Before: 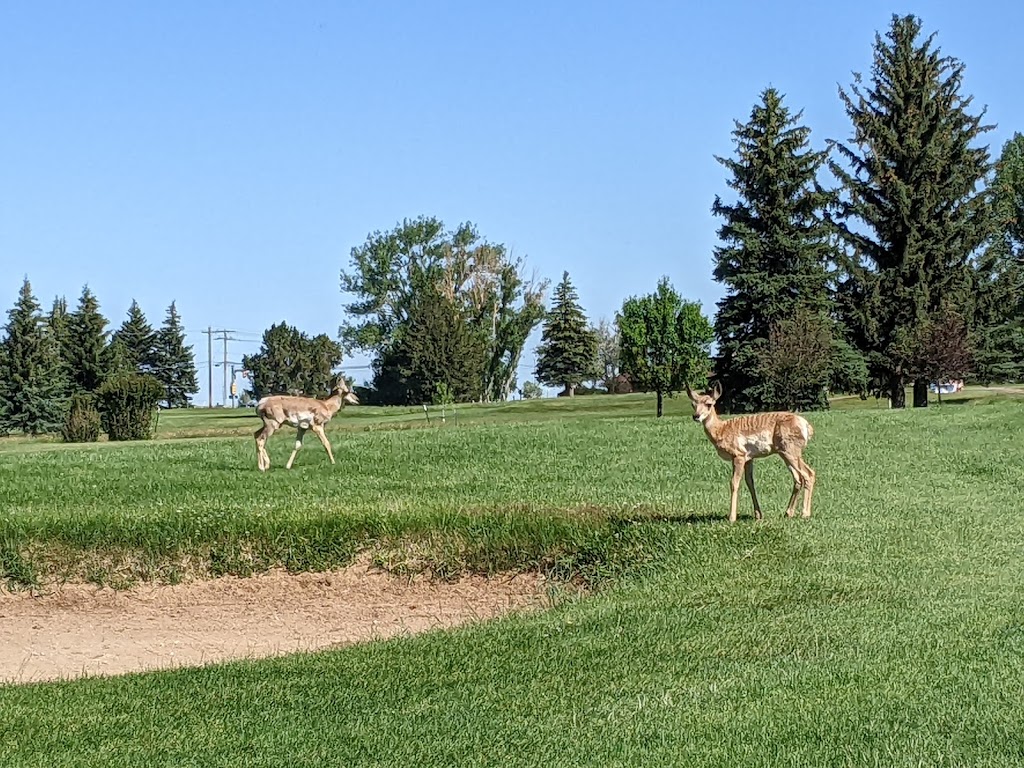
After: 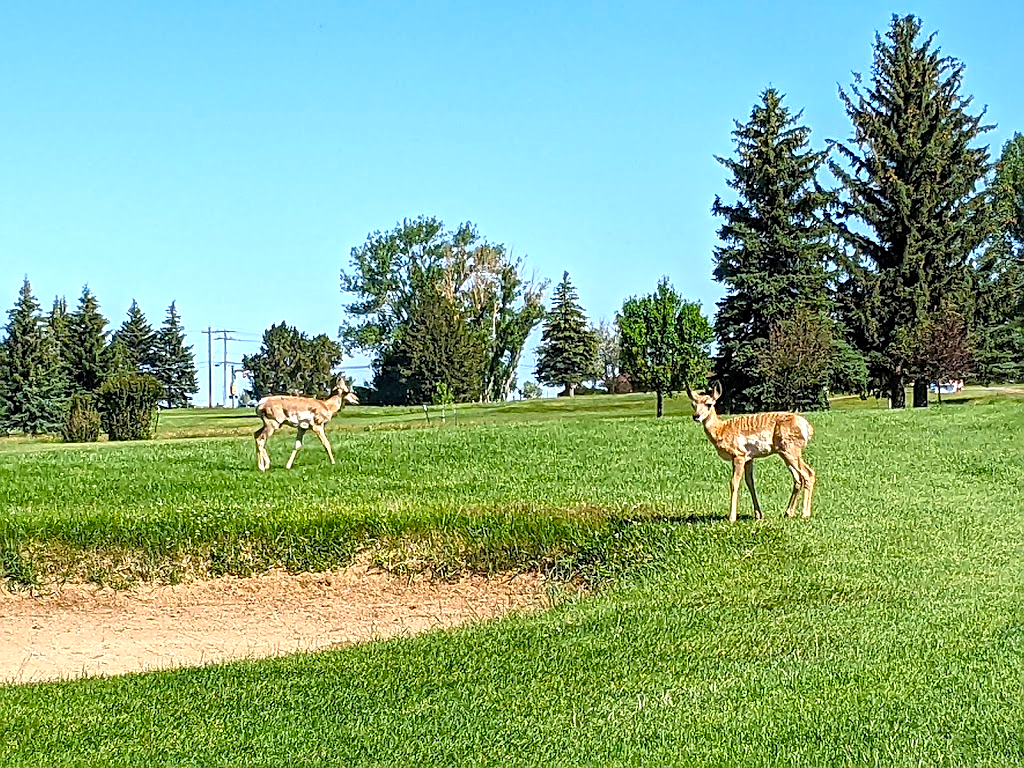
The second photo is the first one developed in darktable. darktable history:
sharpen: on, module defaults
exposure: black level correction 0.001, exposure 0.5 EV, compensate exposure bias true, compensate highlight preservation false
color balance rgb: perceptual saturation grading › global saturation 30%, global vibrance 20%
